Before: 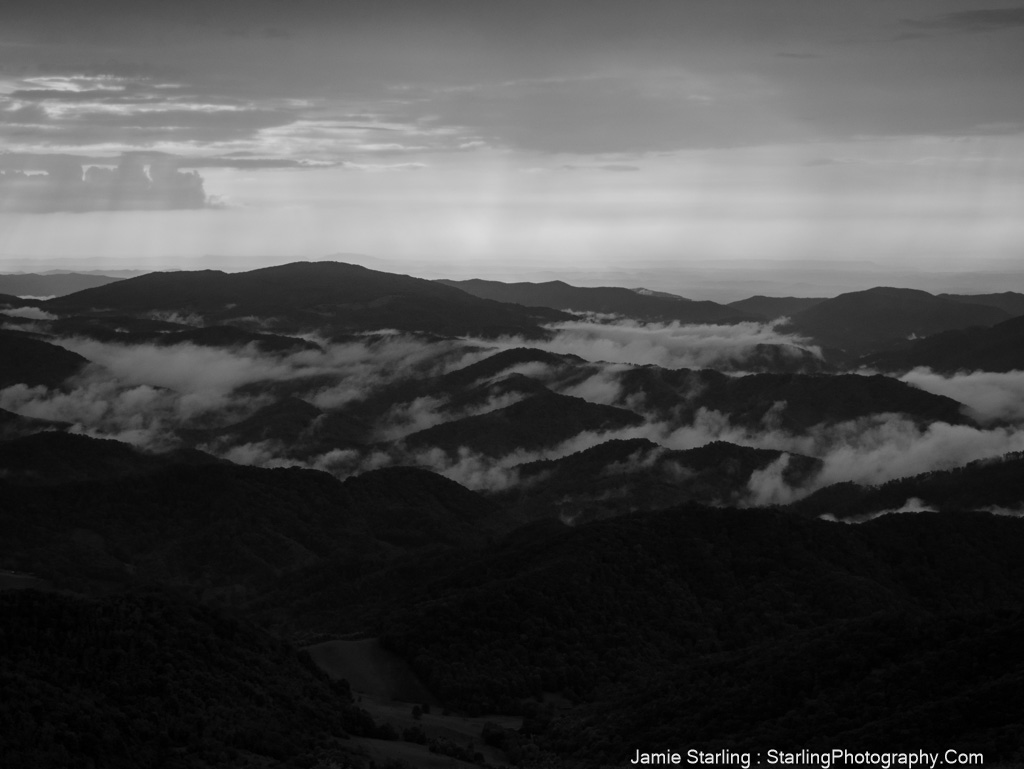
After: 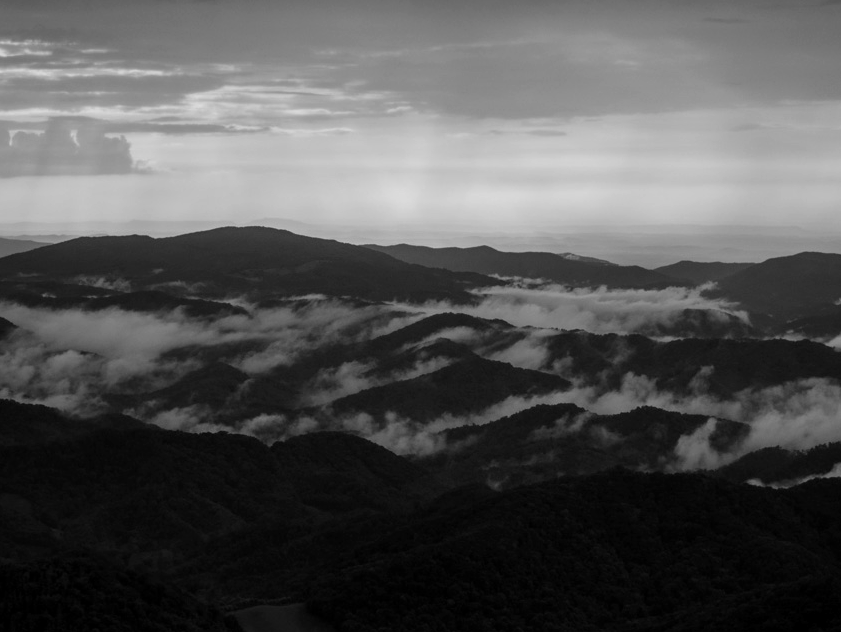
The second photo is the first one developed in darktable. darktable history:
crop and rotate: left 7.196%, top 4.574%, right 10.605%, bottom 13.178%
color balance: contrast fulcrum 17.78%
local contrast: on, module defaults
